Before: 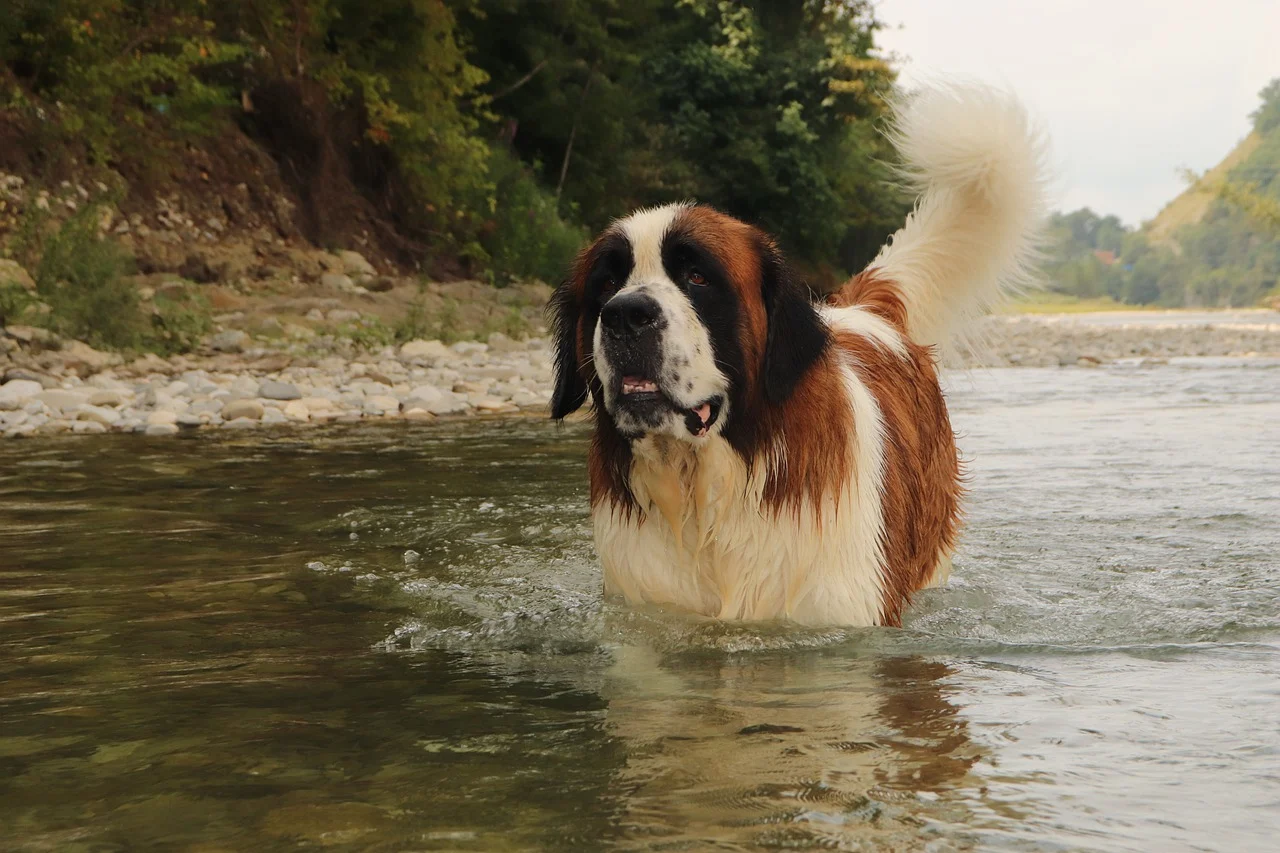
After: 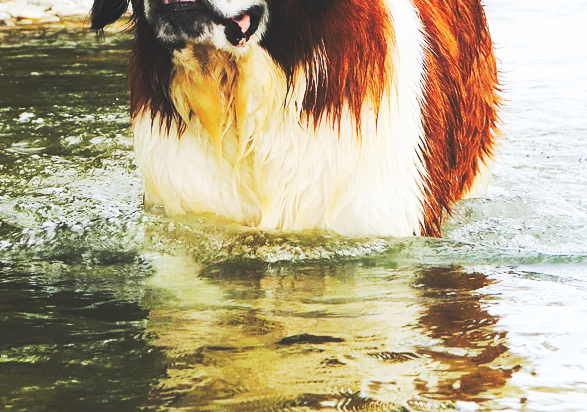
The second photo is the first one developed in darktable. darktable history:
base curve: curves: ch0 [(0, 0.015) (0.085, 0.116) (0.134, 0.298) (0.19, 0.545) (0.296, 0.764) (0.599, 0.982) (1, 1)], preserve colors none
contrast equalizer: y [[0.5, 0.5, 0.472, 0.5, 0.5, 0.5], [0.5 ×6], [0.5 ×6], [0 ×6], [0 ×6]]
crop: left 35.976%, top 45.819%, right 18.162%, bottom 5.807%
white balance: red 0.931, blue 1.11
